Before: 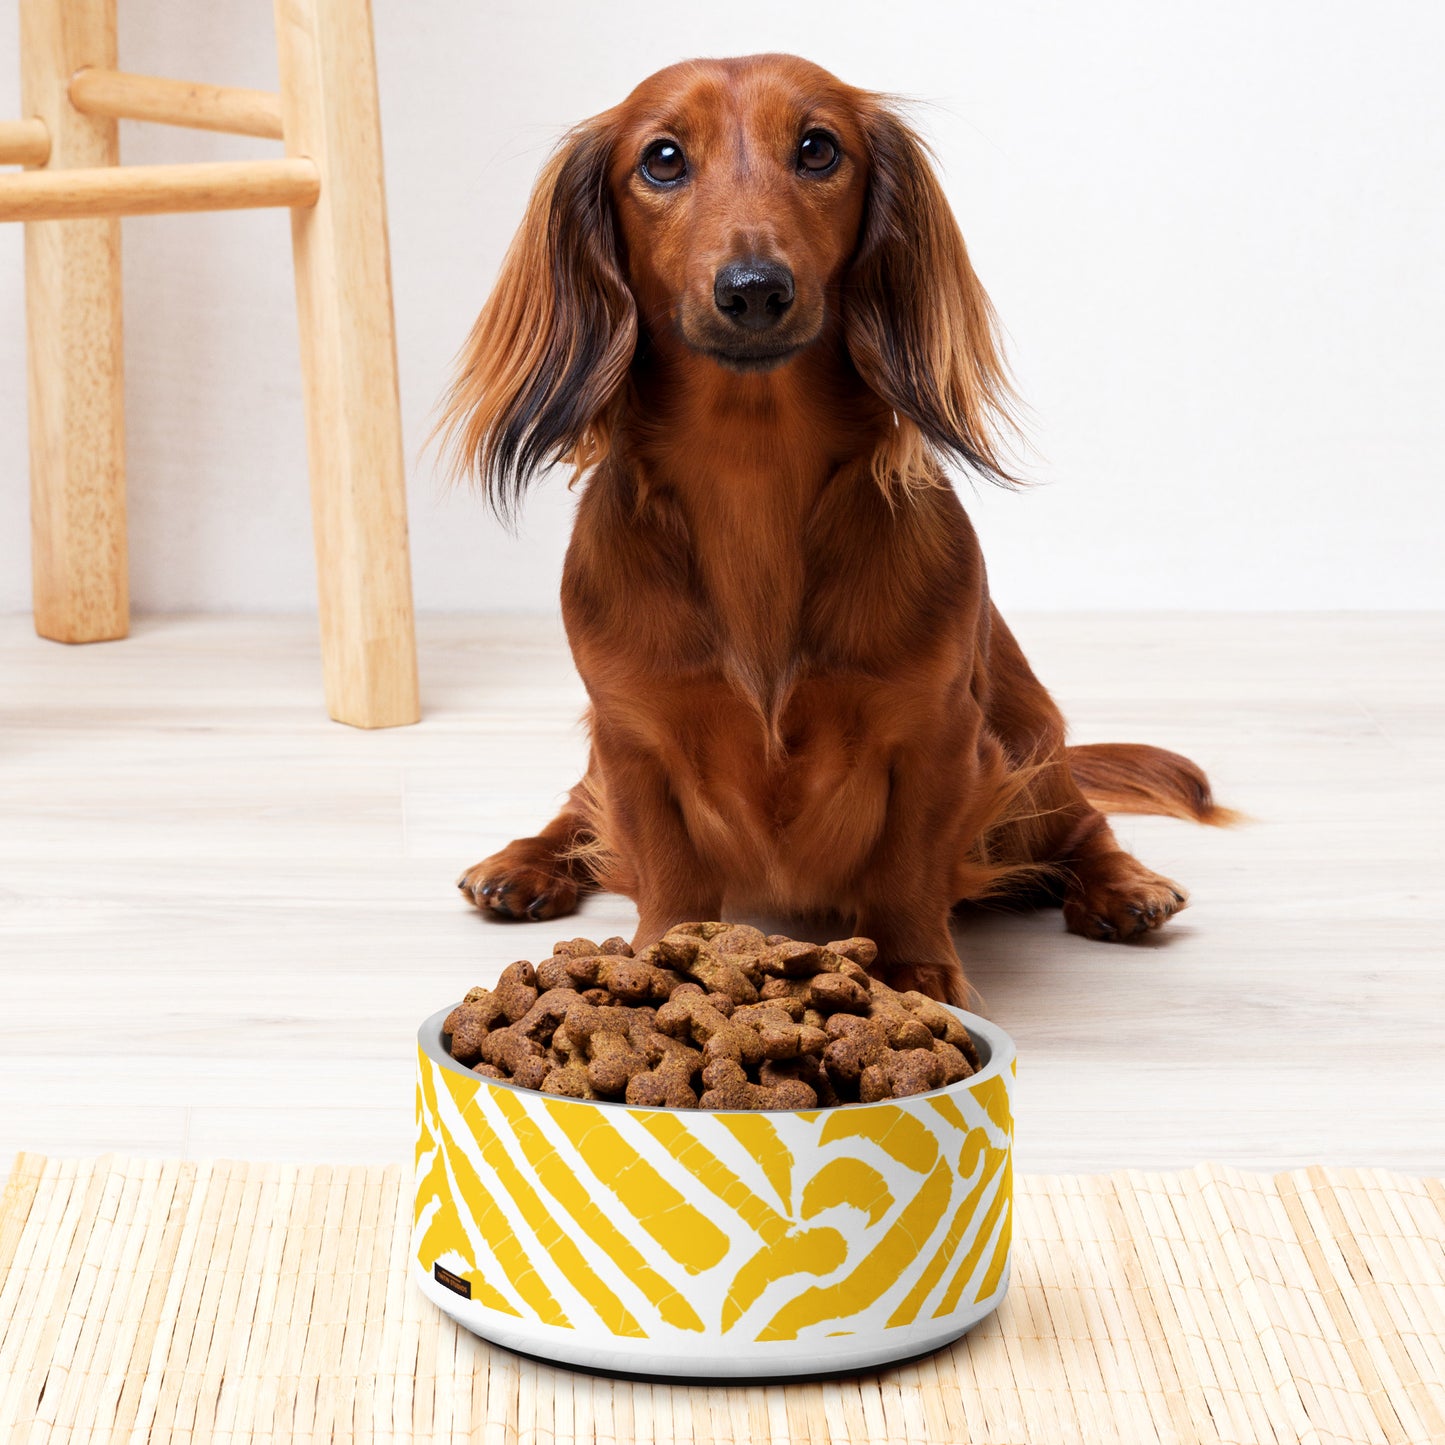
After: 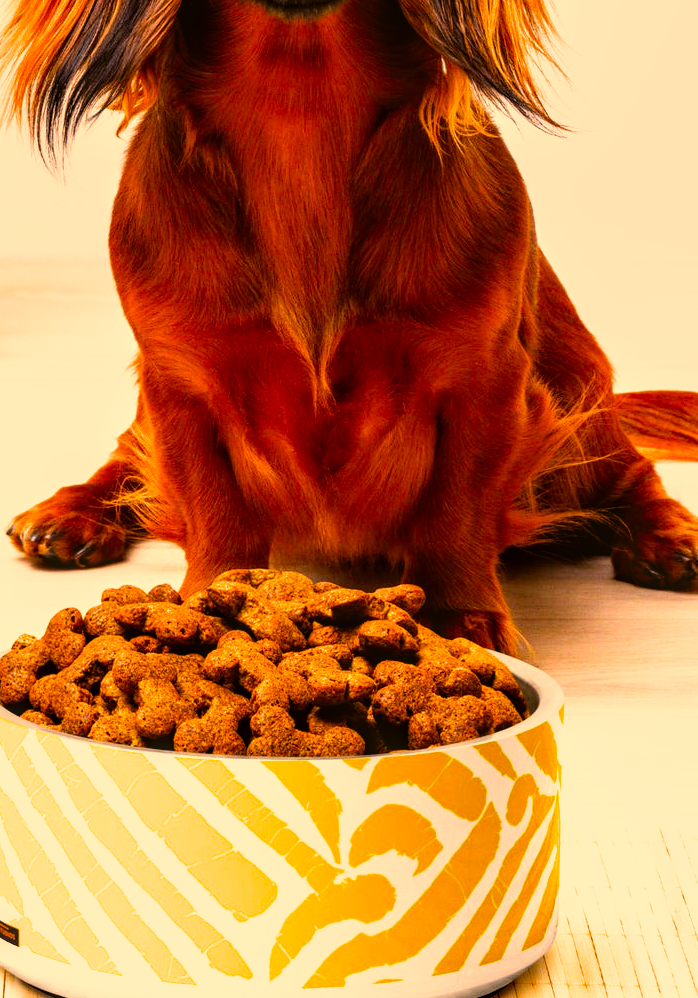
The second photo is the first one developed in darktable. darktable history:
crop: left 31.313%, top 24.487%, right 20.371%, bottom 6.397%
haze removal: adaptive false
filmic rgb: black relative exposure -11.94 EV, white relative exposure 2.81 EV, target black luminance 0%, hardness 8.13, latitude 70.43%, contrast 1.137, highlights saturation mix 10.73%, shadows ↔ highlights balance -0.387%, color science v4 (2020)
exposure: black level correction -0.002, exposure 0.528 EV, compensate highlight preservation false
color correction: highlights a* 18.59, highlights b* 34.93, shadows a* 0.947, shadows b* 6.14, saturation 1.01
local contrast: on, module defaults
color balance rgb: shadows lift › luminance -9.295%, perceptual saturation grading › global saturation 19.918%
